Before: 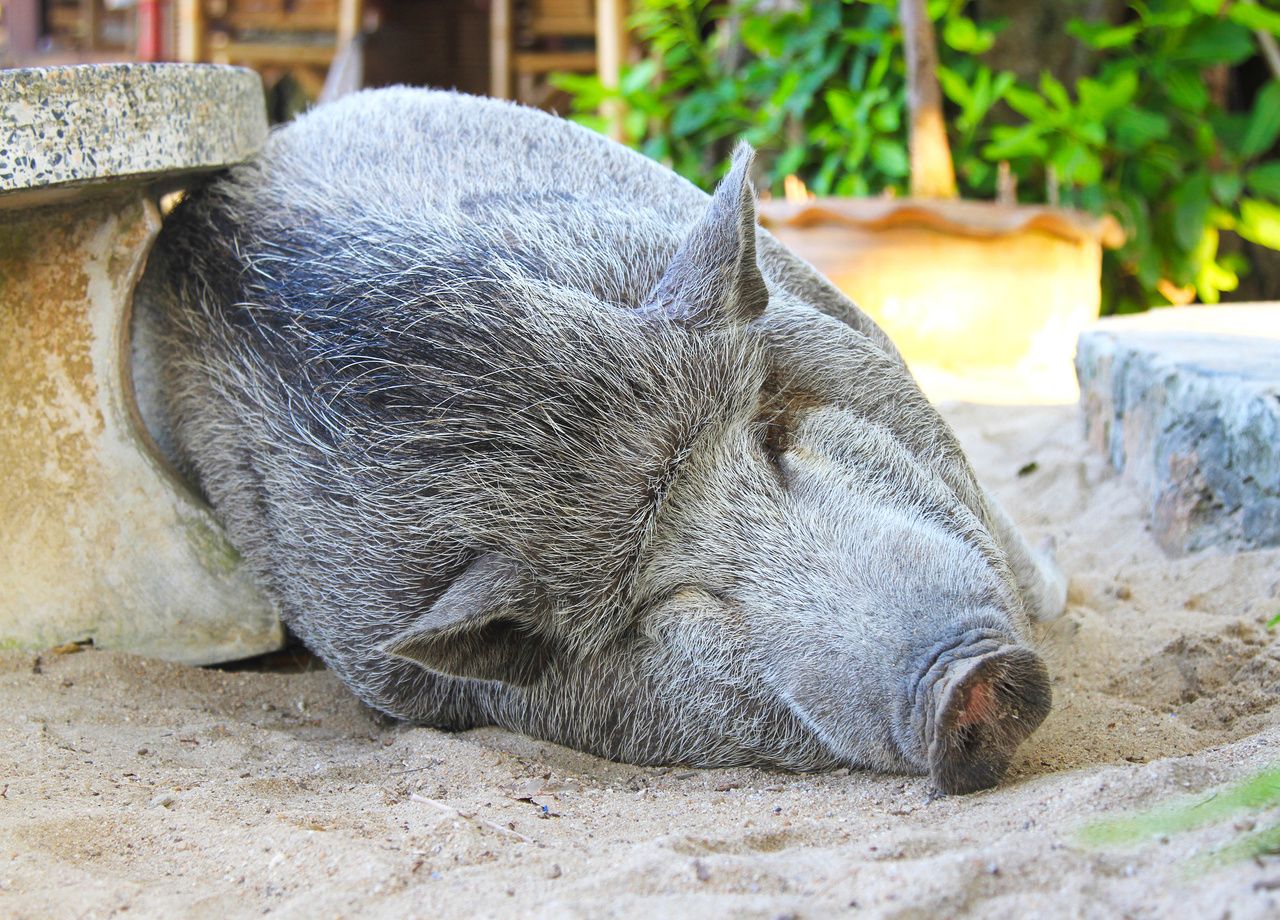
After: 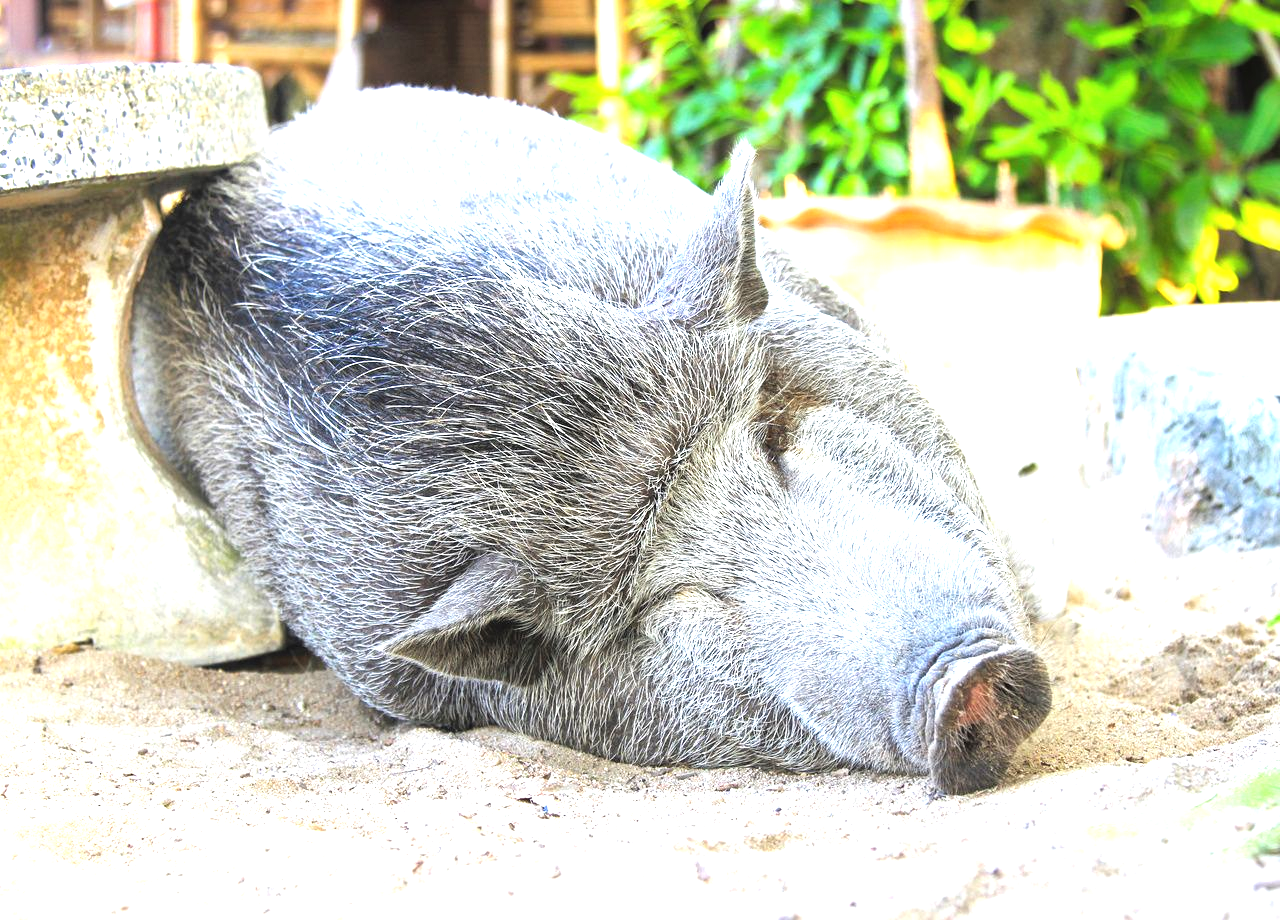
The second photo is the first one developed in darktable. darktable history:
tone equalizer: -8 EV -0.725 EV, -7 EV -0.71 EV, -6 EV -0.575 EV, -5 EV -0.423 EV, -3 EV 0.402 EV, -2 EV 0.6 EV, -1 EV 0.684 EV, +0 EV 0.74 EV
exposure: black level correction -0.002, exposure 0.528 EV, compensate highlight preservation false
